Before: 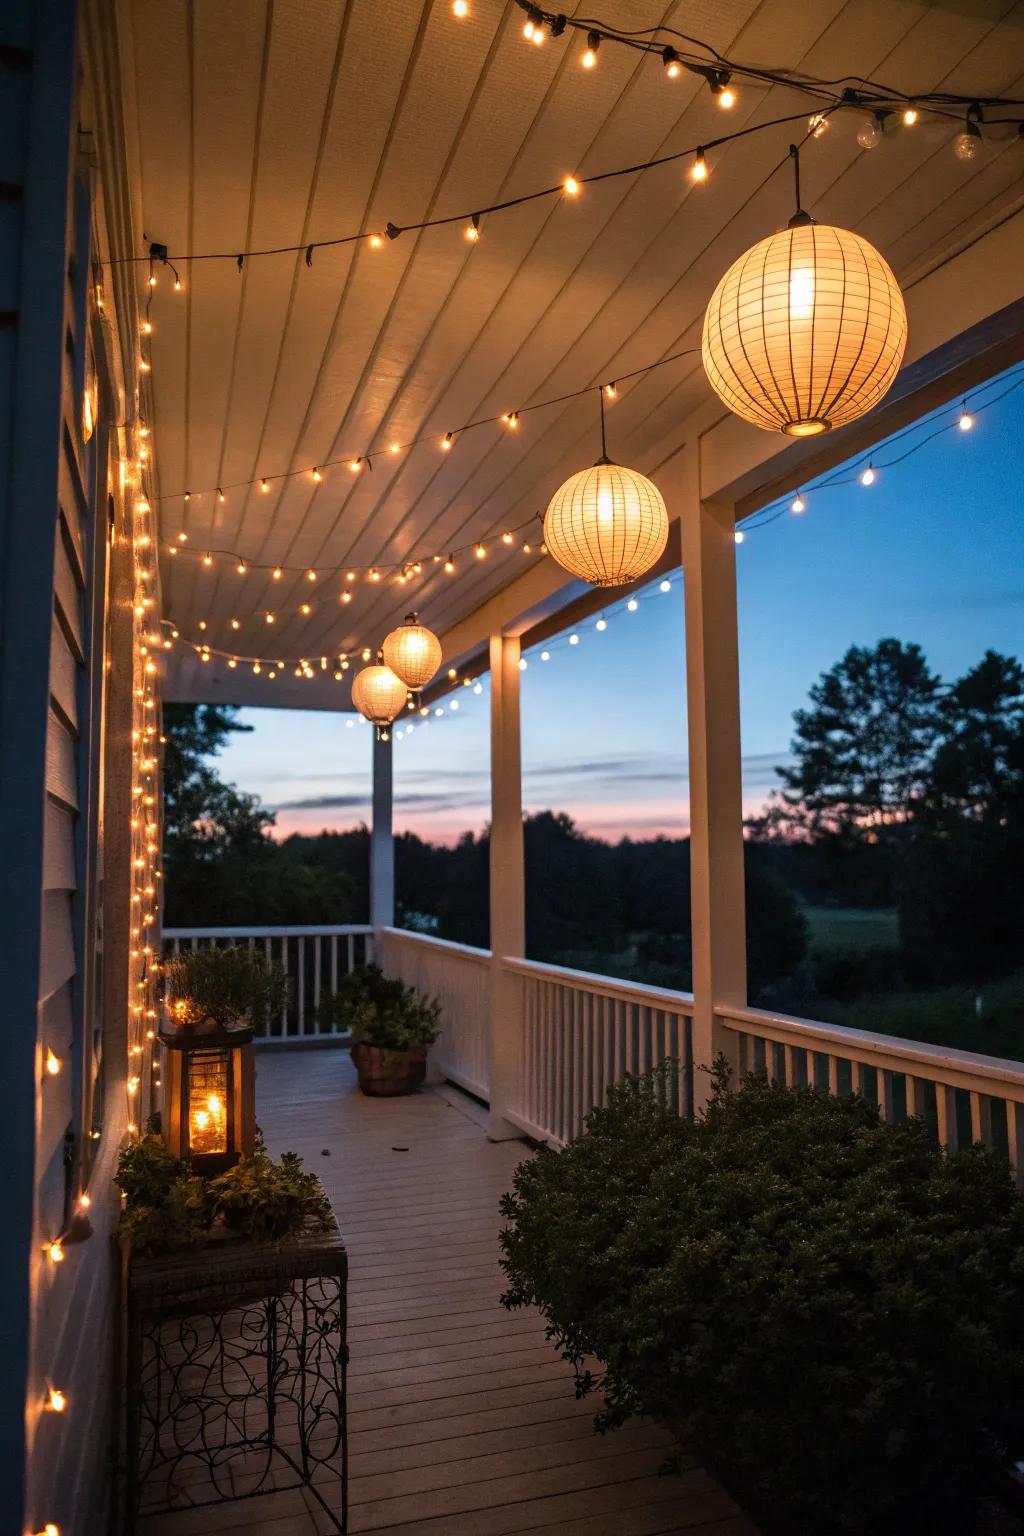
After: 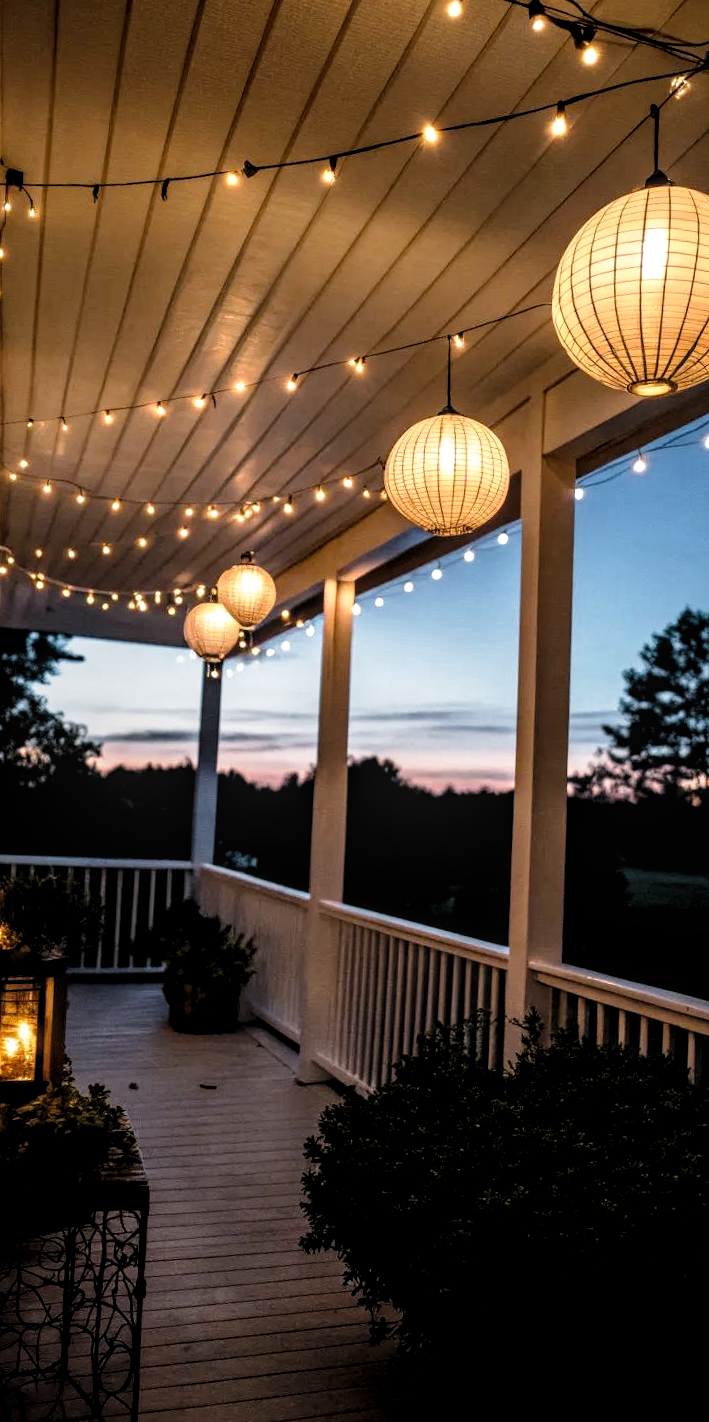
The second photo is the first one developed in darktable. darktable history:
crop and rotate: angle -3.07°, left 14.182%, top 0.043%, right 11.016%, bottom 0.046%
local contrast: on, module defaults
tone curve: curves: ch0 [(0, 0.015) (0.084, 0.074) (0.162, 0.165) (0.304, 0.382) (0.466, 0.576) (0.654, 0.741) (0.848, 0.906) (0.984, 0.963)]; ch1 [(0, 0) (0.34, 0.235) (0.46, 0.46) (0.515, 0.502) (0.553, 0.567) (0.764, 0.815) (1, 1)]; ch2 [(0, 0) (0.44, 0.458) (0.479, 0.492) (0.524, 0.507) (0.547, 0.579) (0.673, 0.712) (1, 1)], preserve colors none
levels: black 8.56%, levels [0.101, 0.578, 0.953]
